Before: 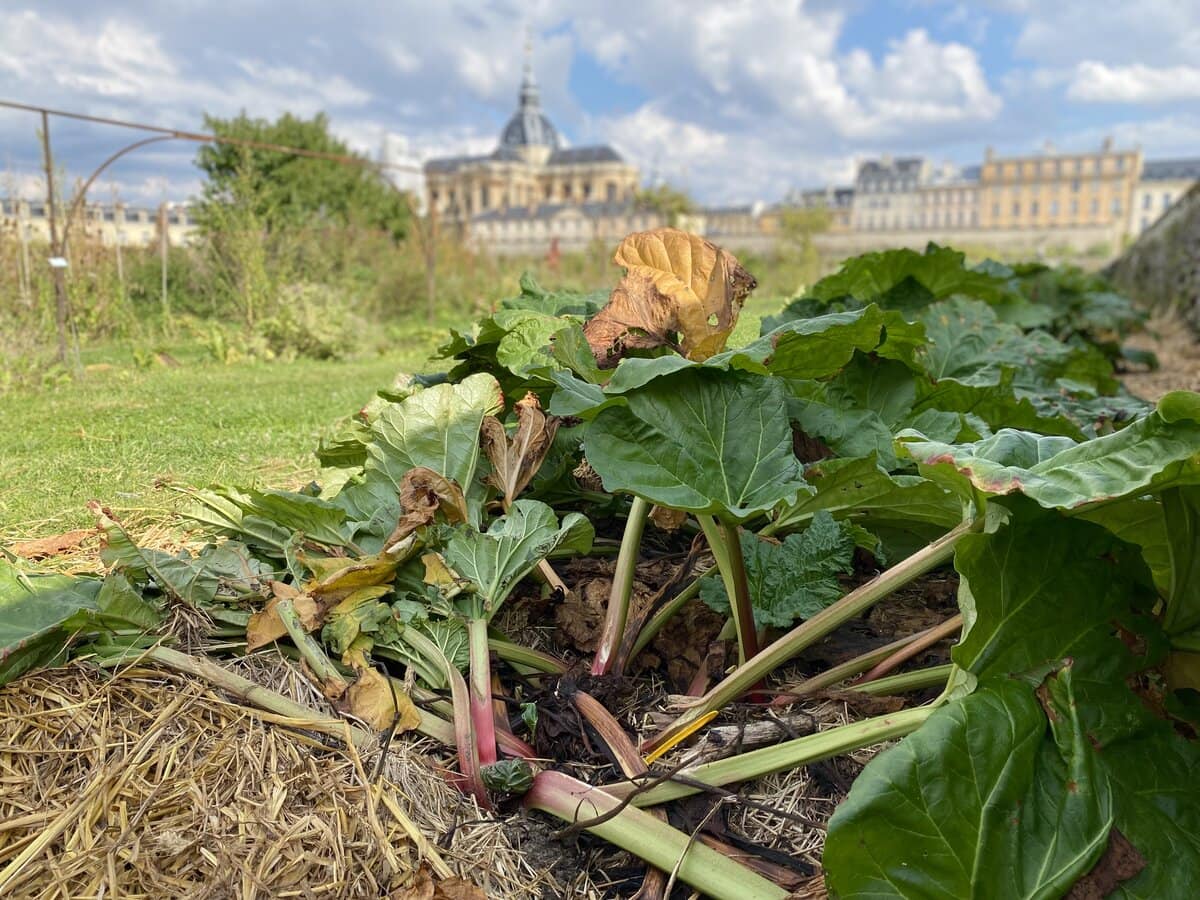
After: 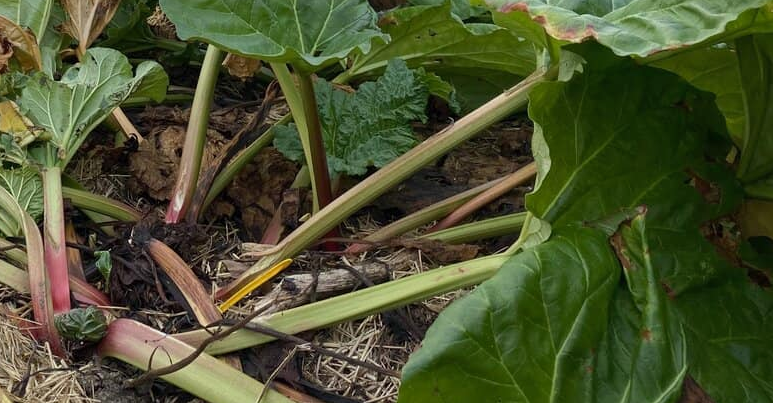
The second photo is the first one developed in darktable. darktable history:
crop and rotate: left 35.509%, top 50.238%, bottom 4.934%
shadows and highlights: shadows 25, white point adjustment -3, highlights -30
